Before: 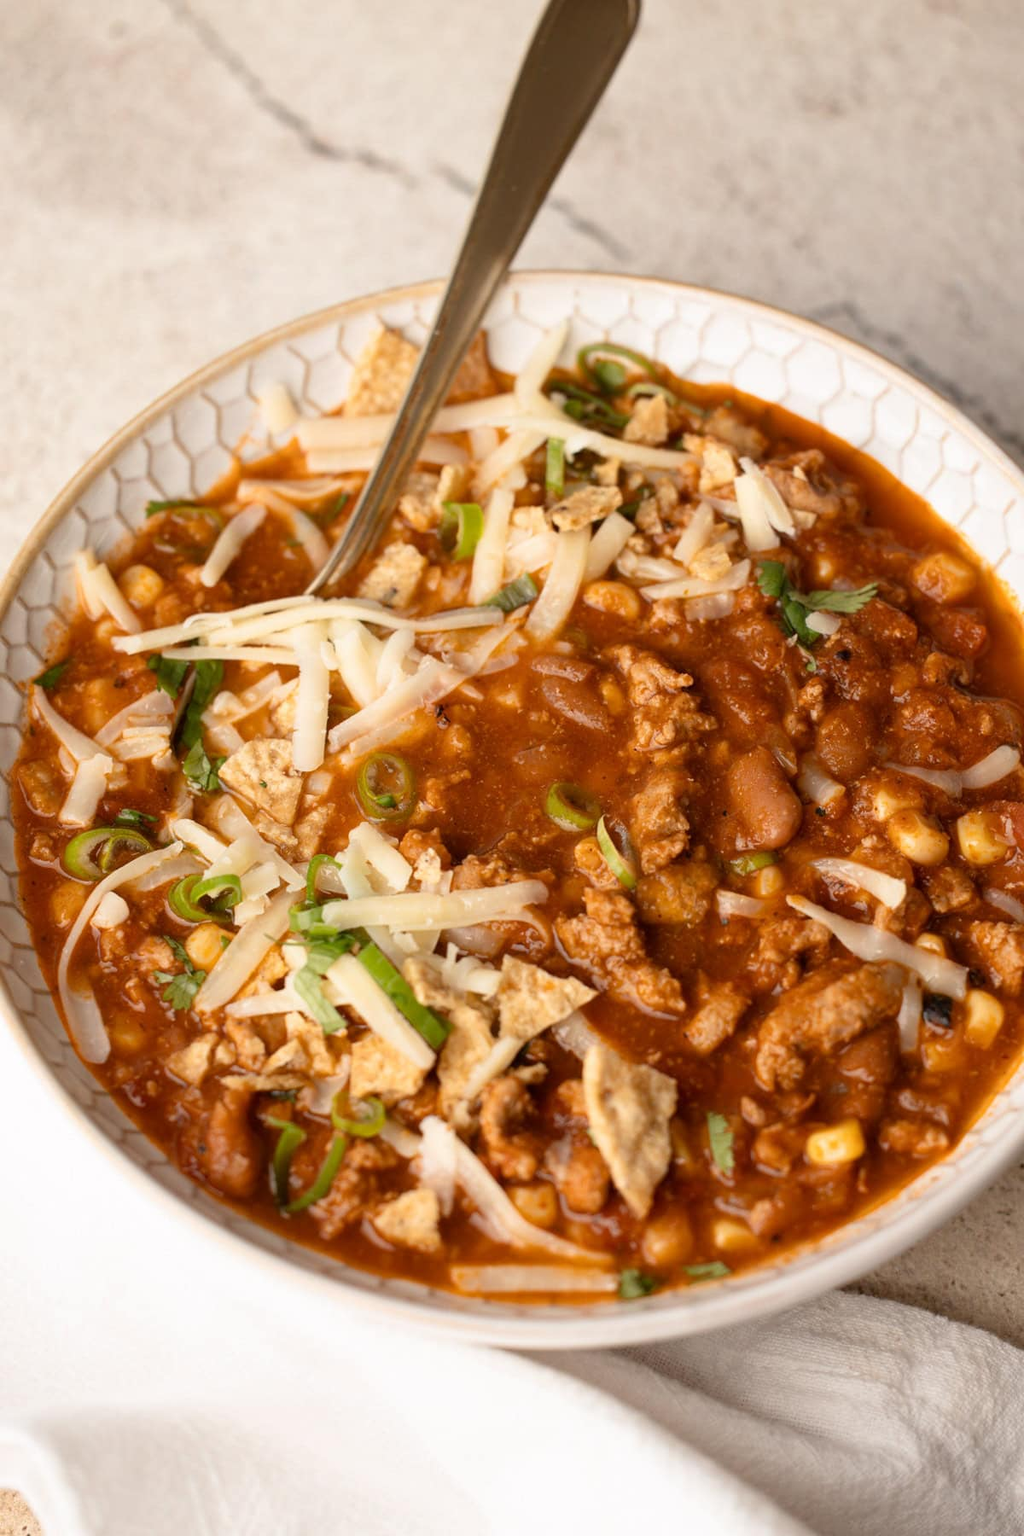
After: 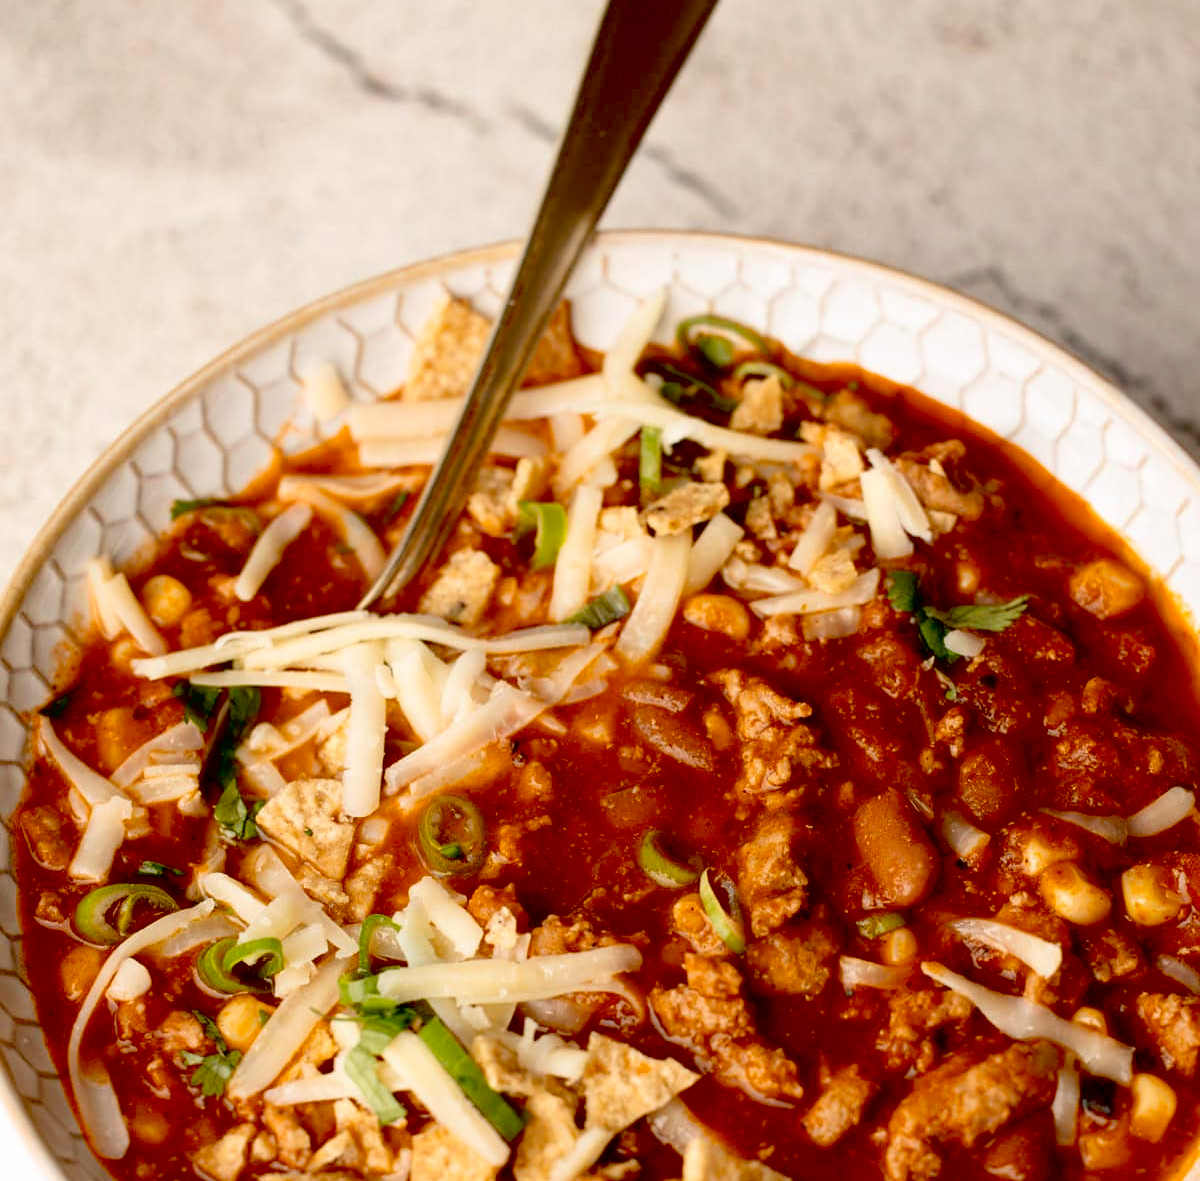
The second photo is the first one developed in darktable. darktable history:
crop and rotate: top 4.848%, bottom 29.503%
exposure: black level correction 0.047, exposure 0.013 EV, compensate highlight preservation false
contrast brightness saturation: contrast 0.08, saturation 0.02
